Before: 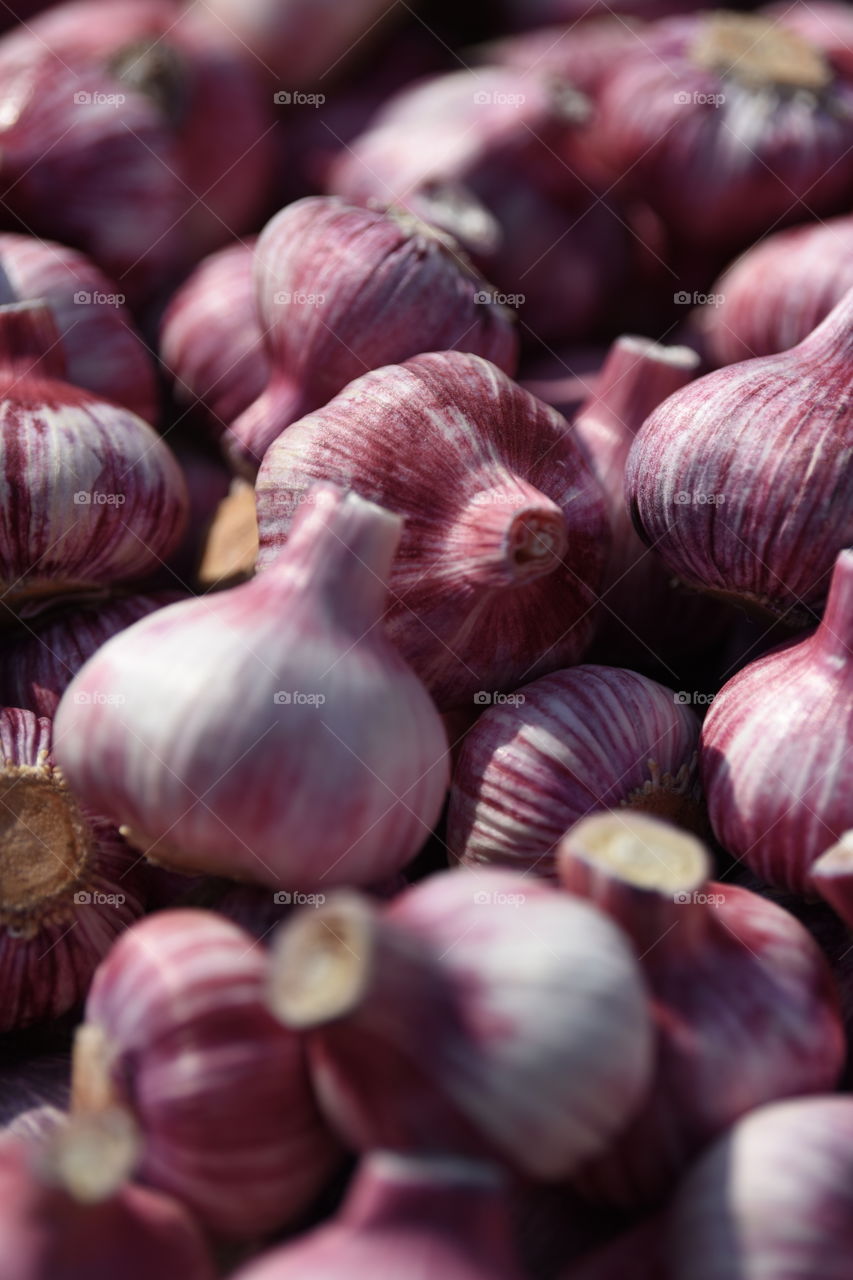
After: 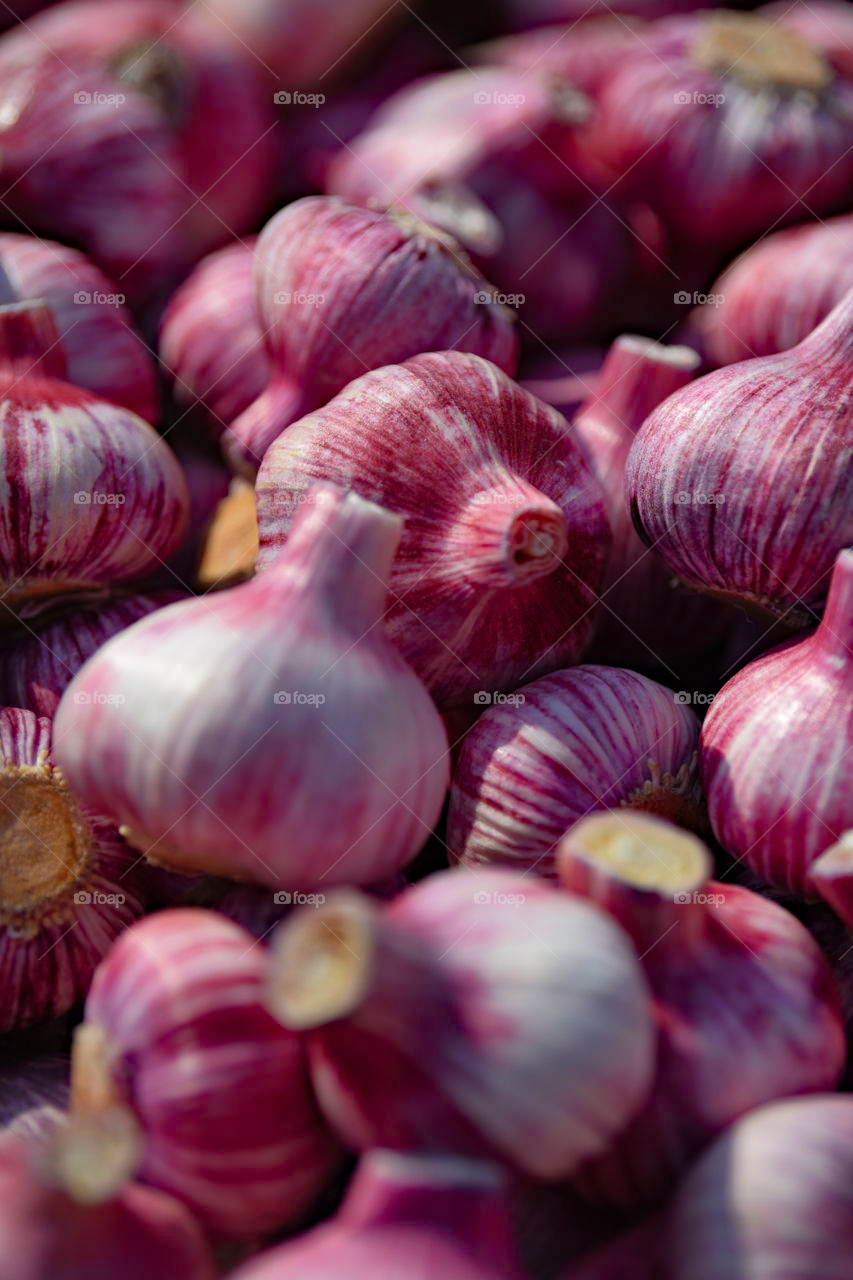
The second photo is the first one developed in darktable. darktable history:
shadows and highlights: on, module defaults
vignetting: fall-off start 96.54%, fall-off radius 100.26%, brightness -0.276, width/height ratio 0.611
color balance rgb: perceptual saturation grading › global saturation 29.816%, global vibrance 9.273%
haze removal: adaptive false
